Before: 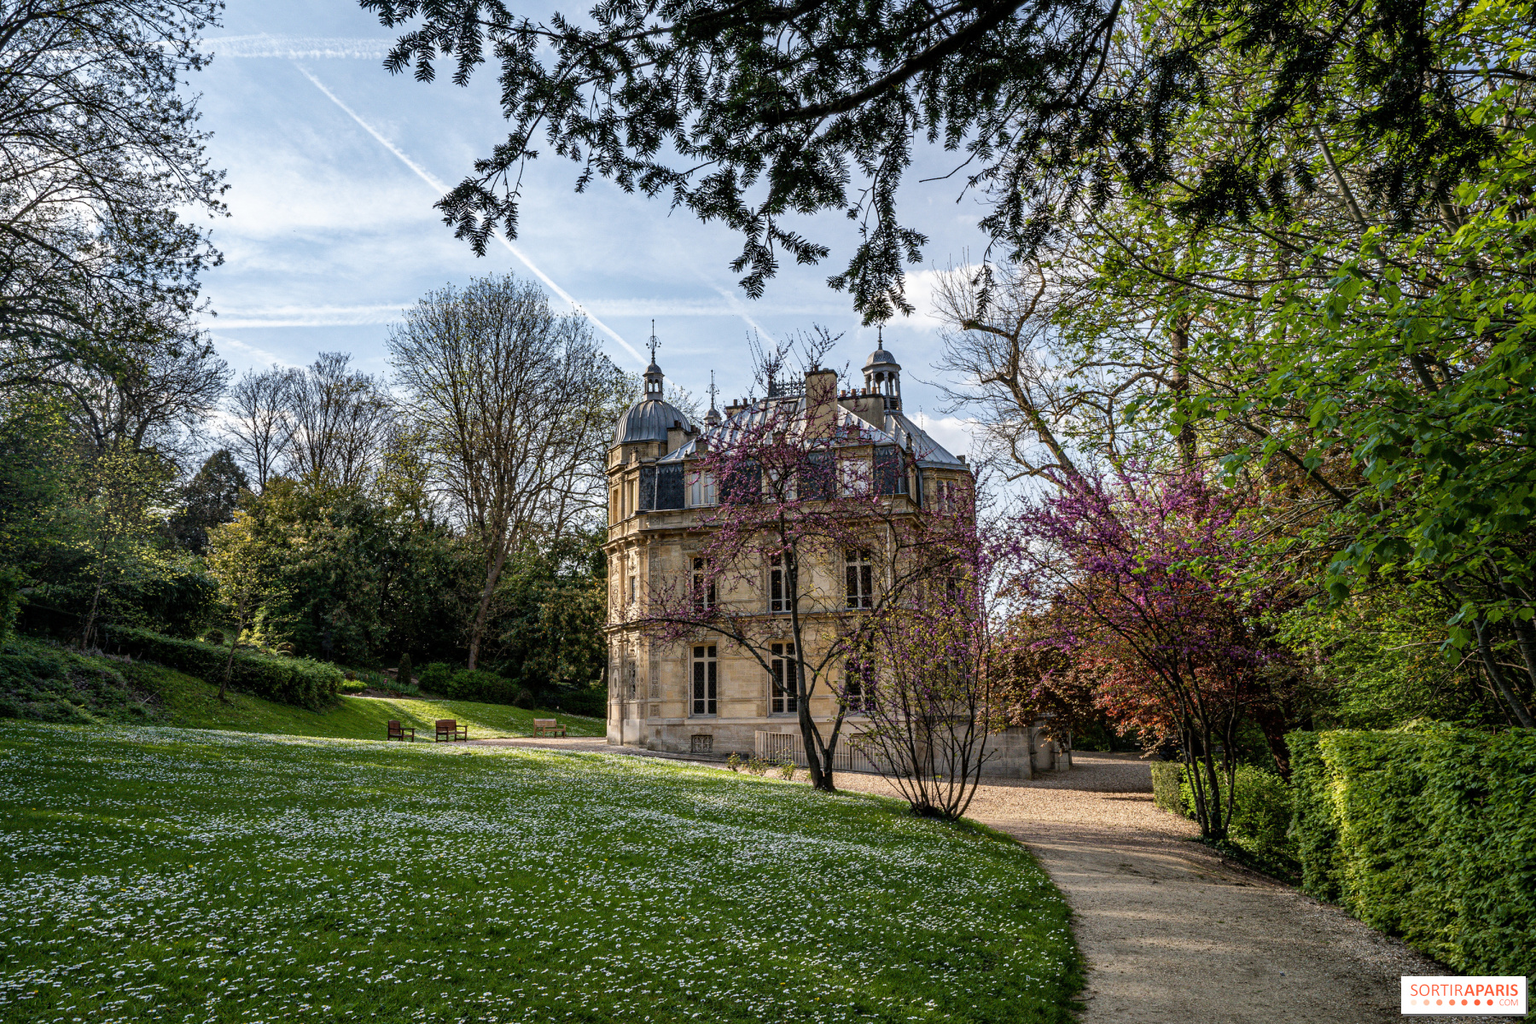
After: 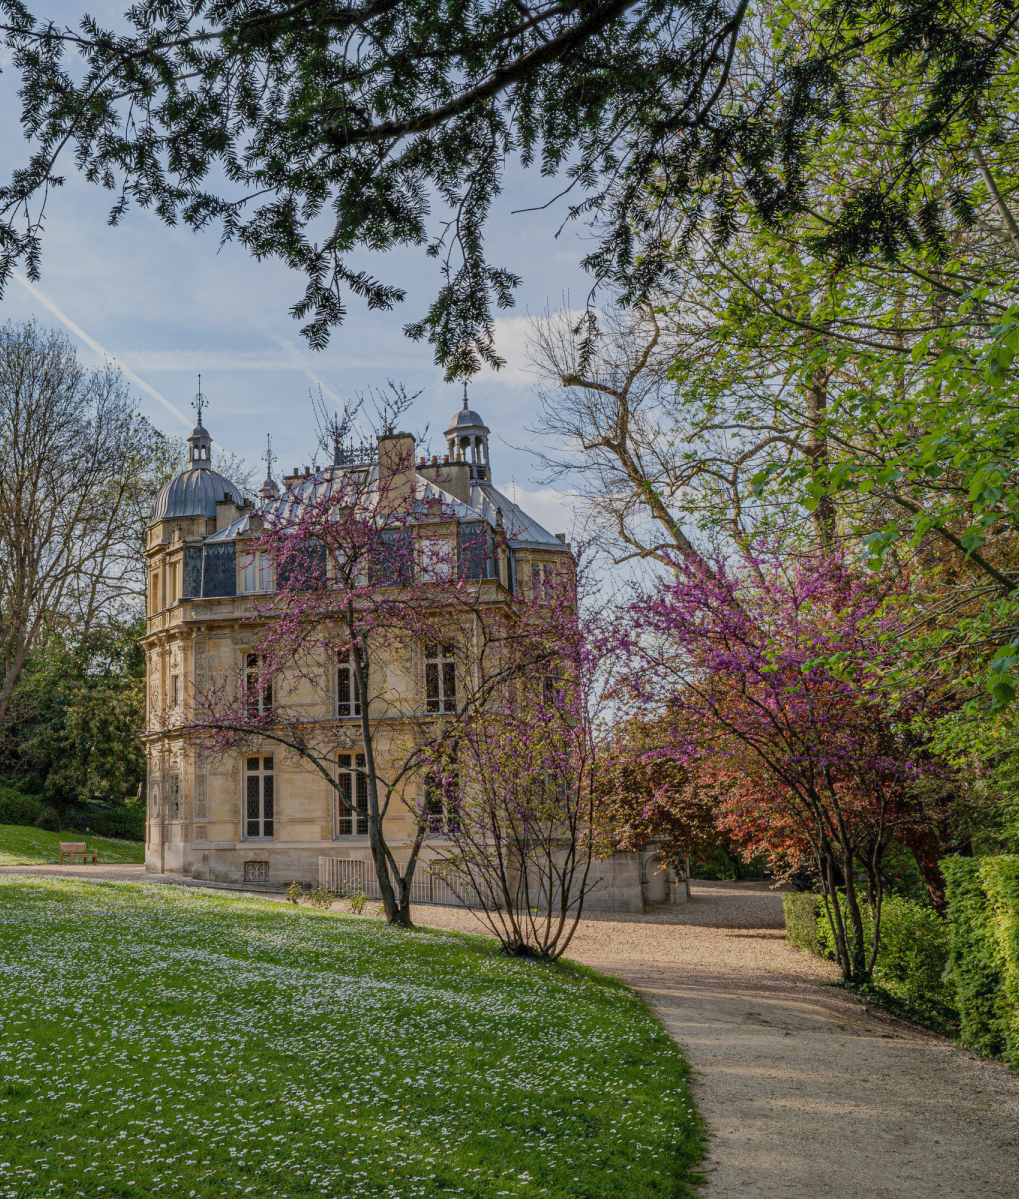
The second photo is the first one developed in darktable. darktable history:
crop: left 31.458%, top 0%, right 11.876%
color balance rgb: contrast -30%
